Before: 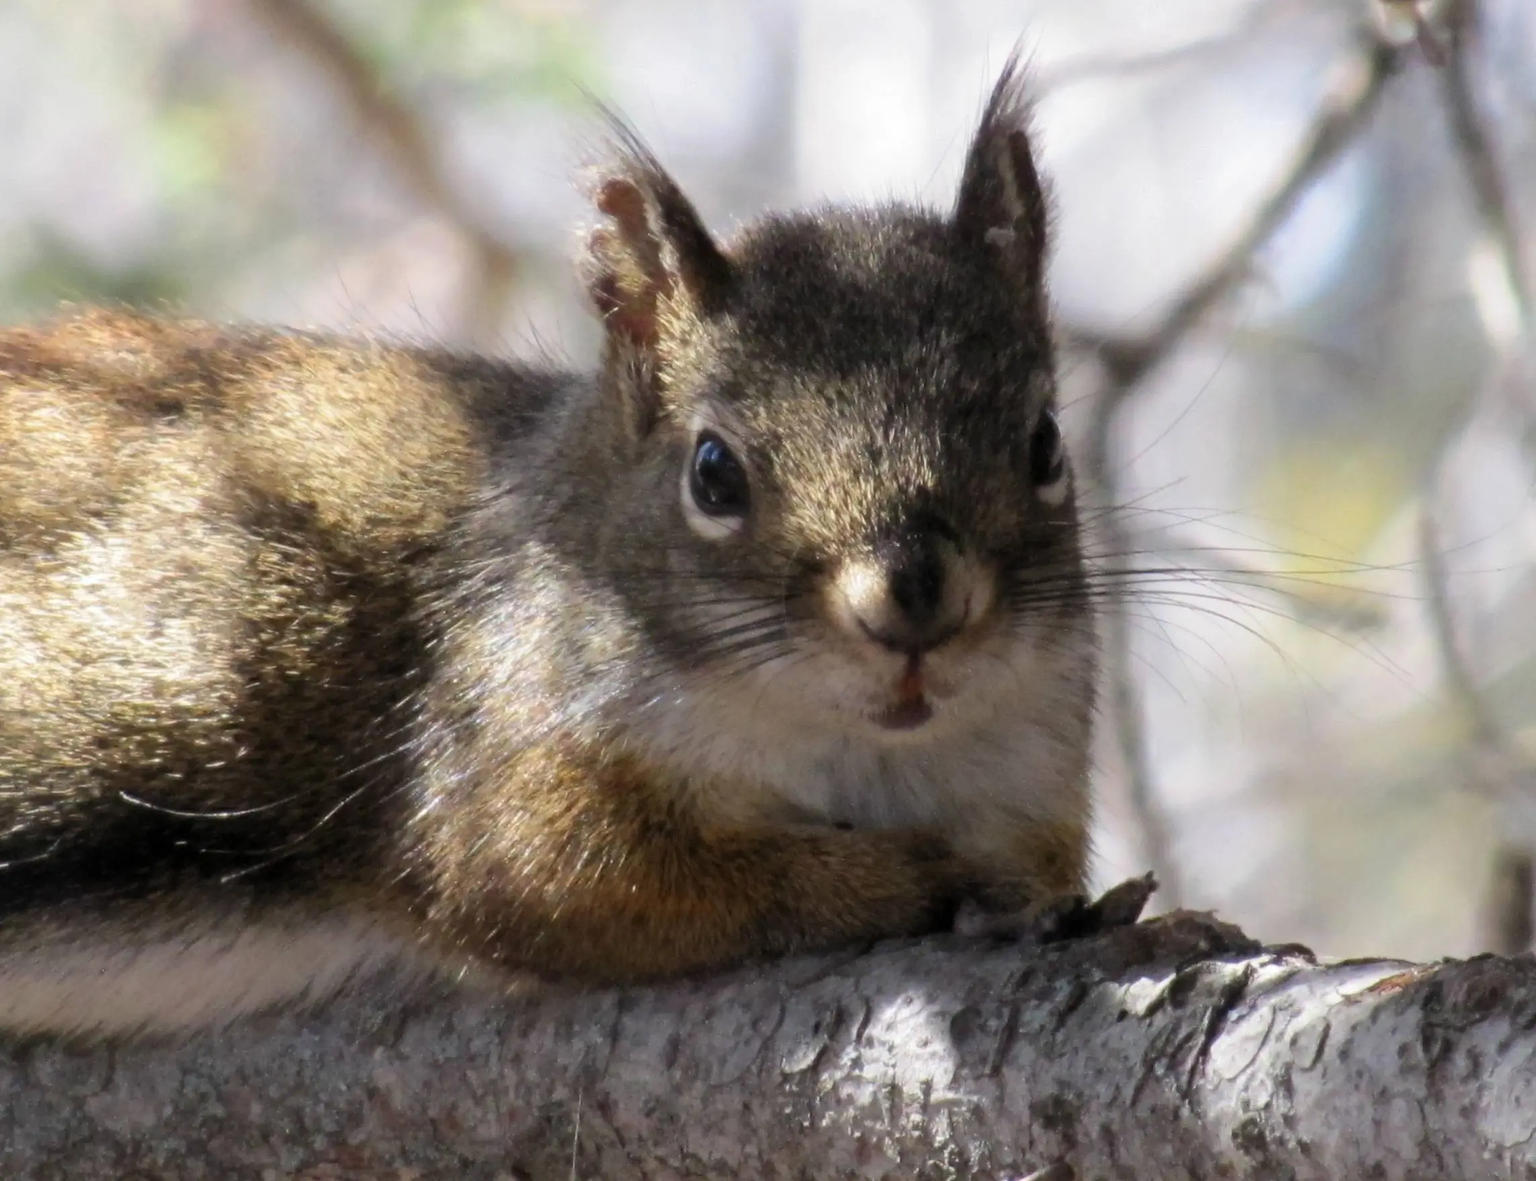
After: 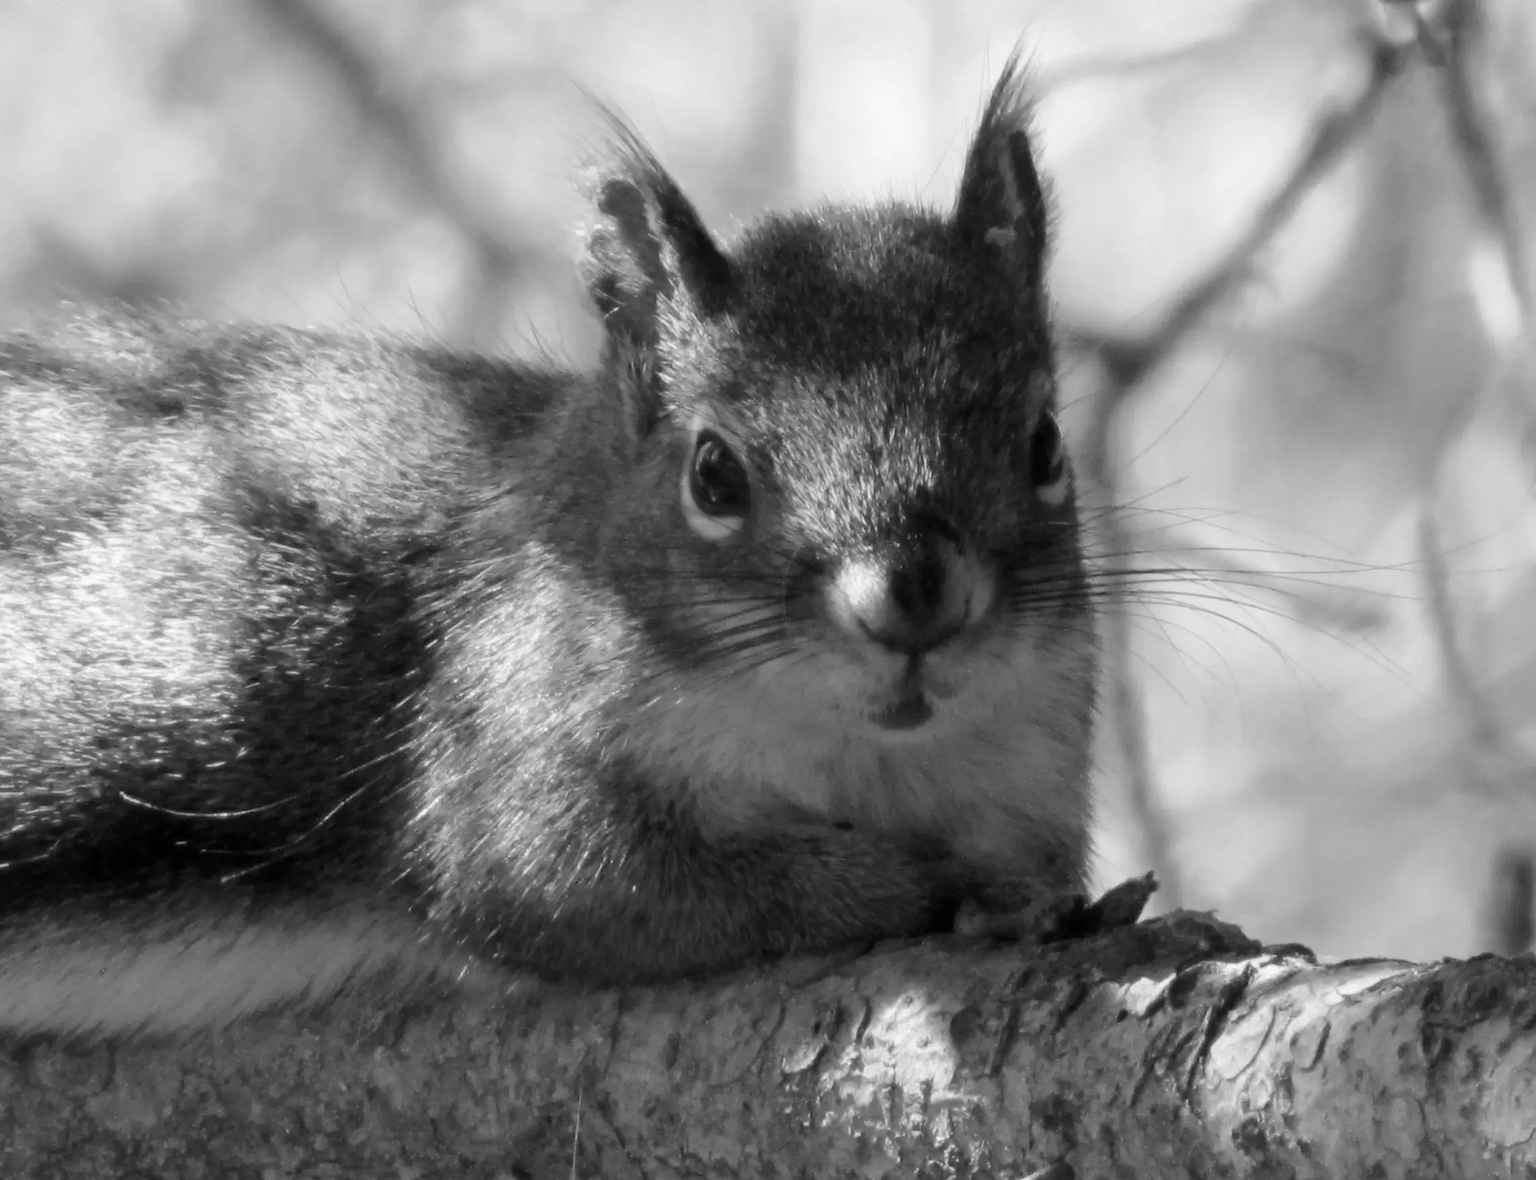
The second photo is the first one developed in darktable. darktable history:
monochrome: a 32, b 64, size 2.3
color correction: saturation 1.32
